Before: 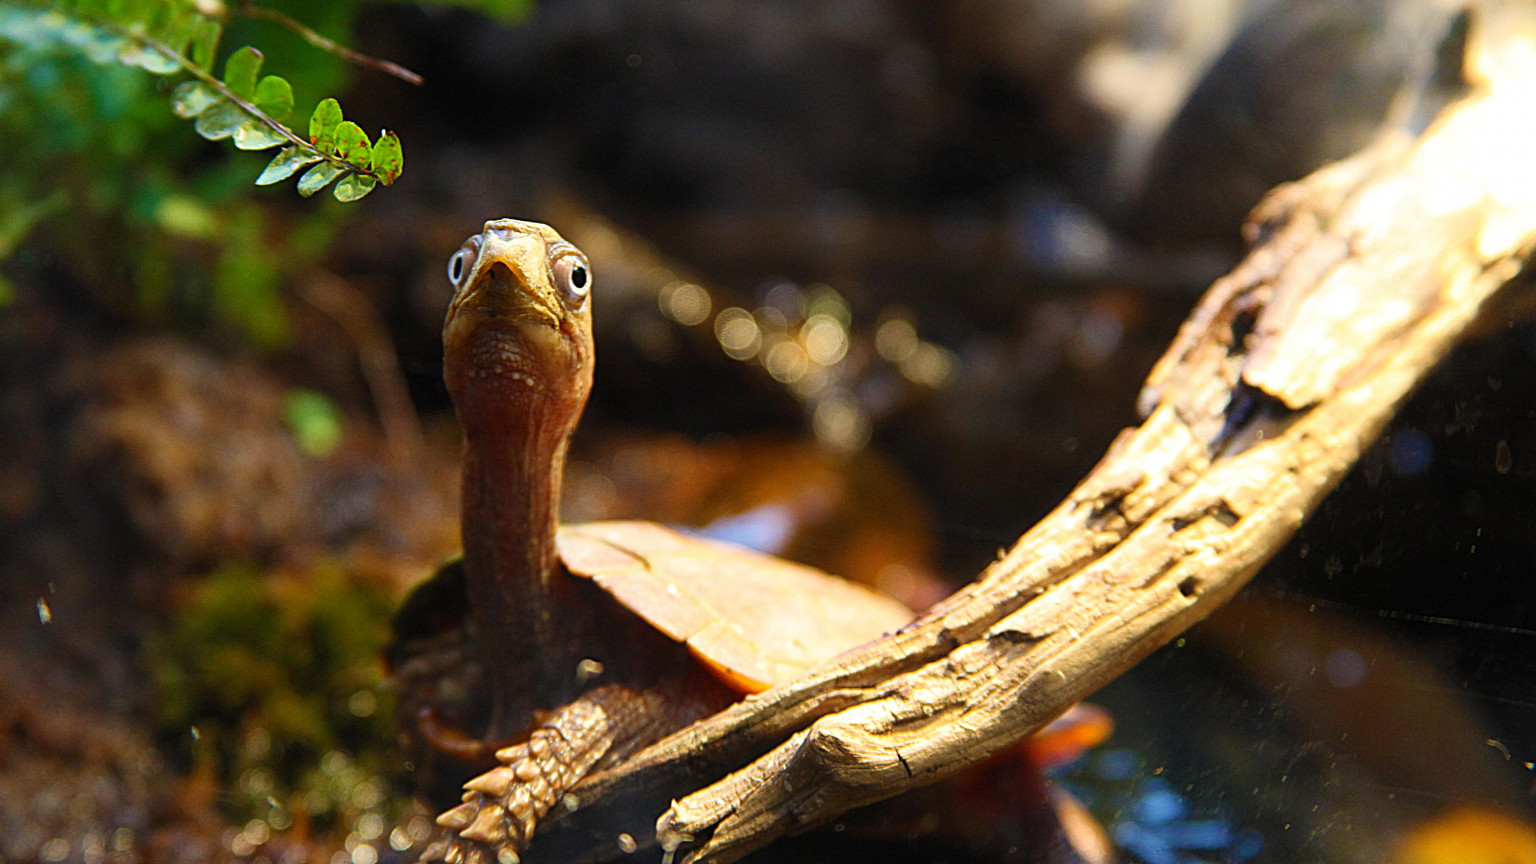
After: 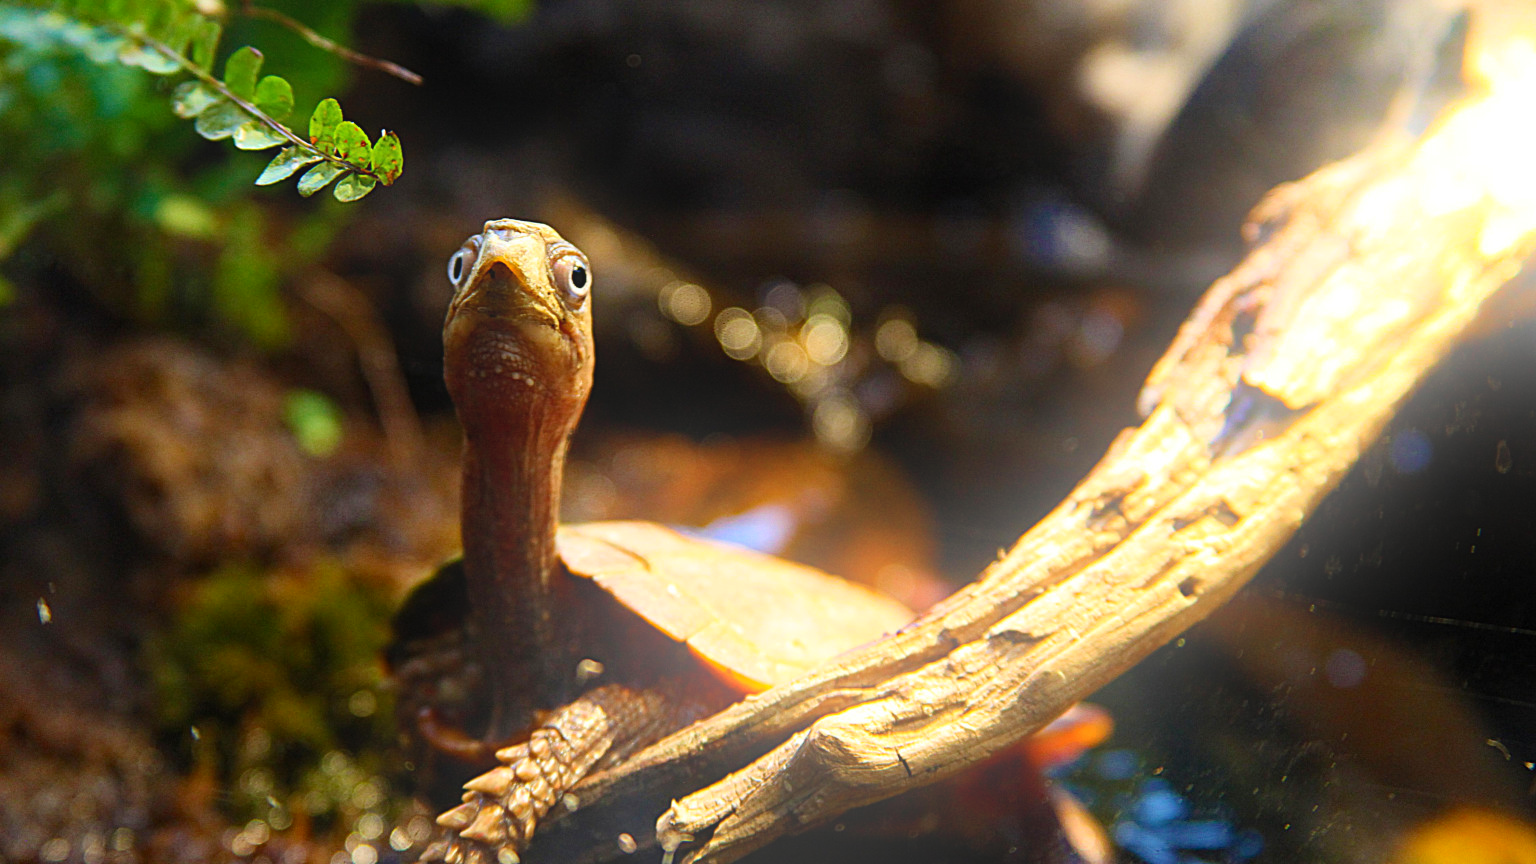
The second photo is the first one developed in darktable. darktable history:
haze removal: on, module defaults
bloom: threshold 82.5%, strength 16.25%
contrast brightness saturation: contrast 0.1, brightness 0.02, saturation 0.02
